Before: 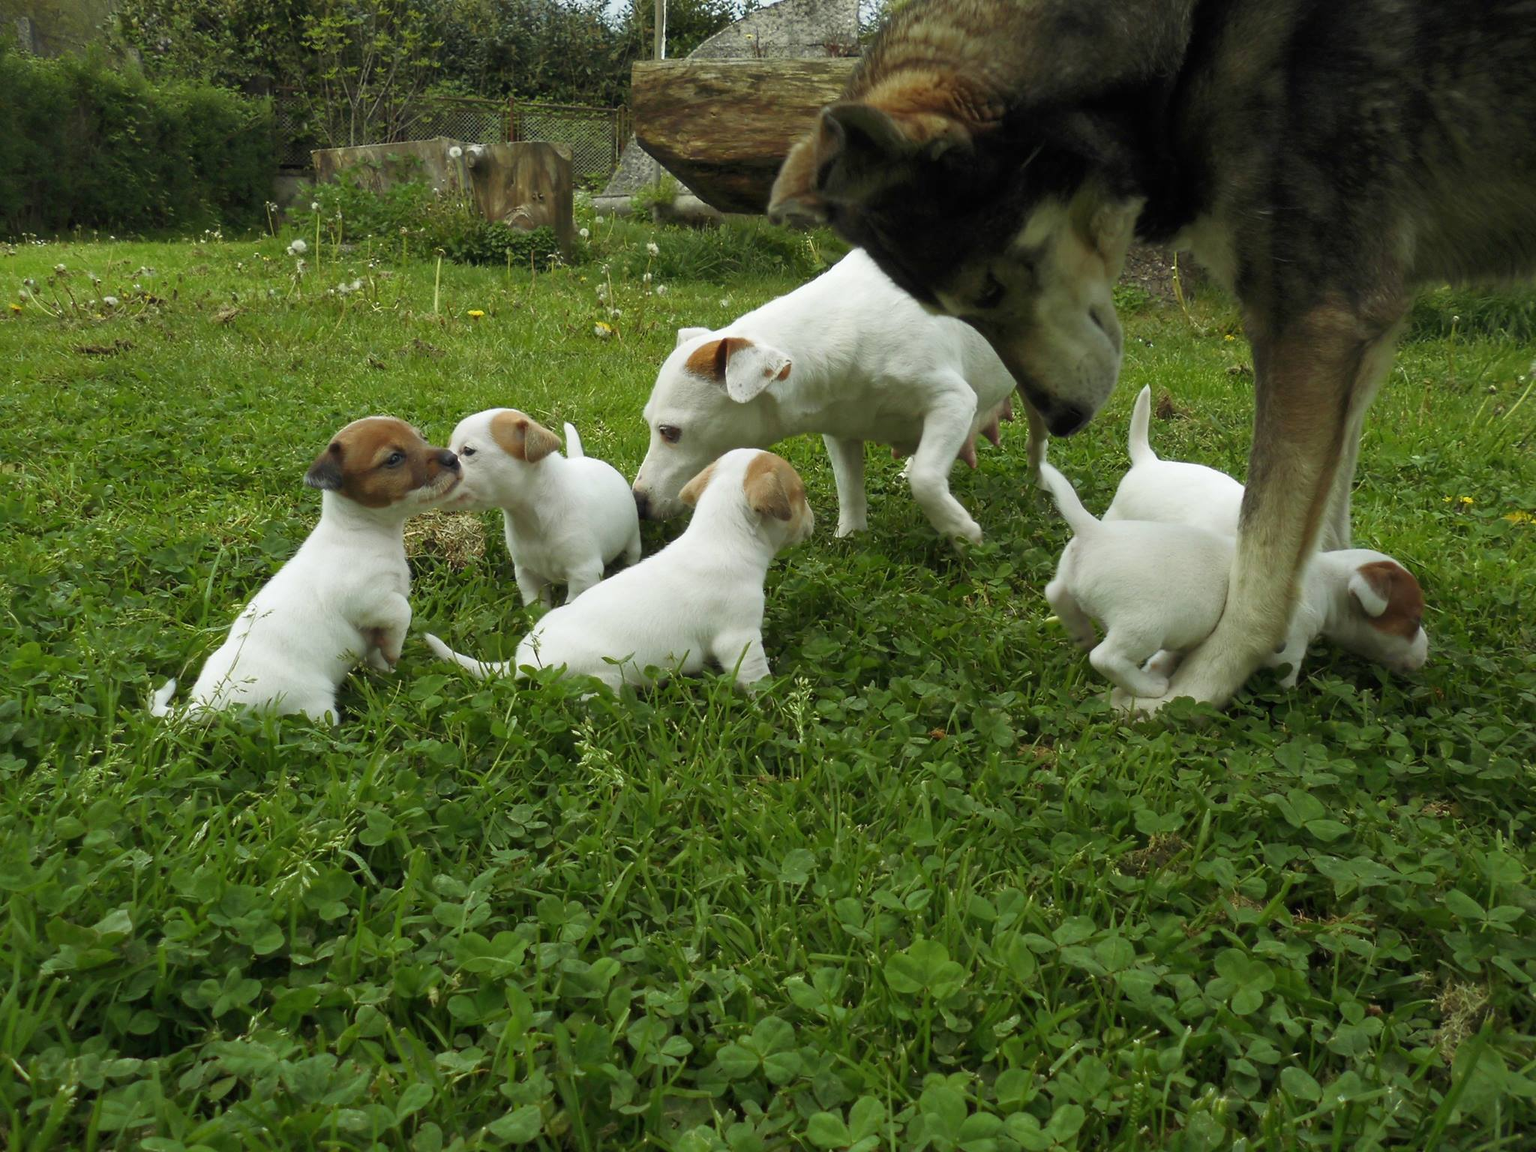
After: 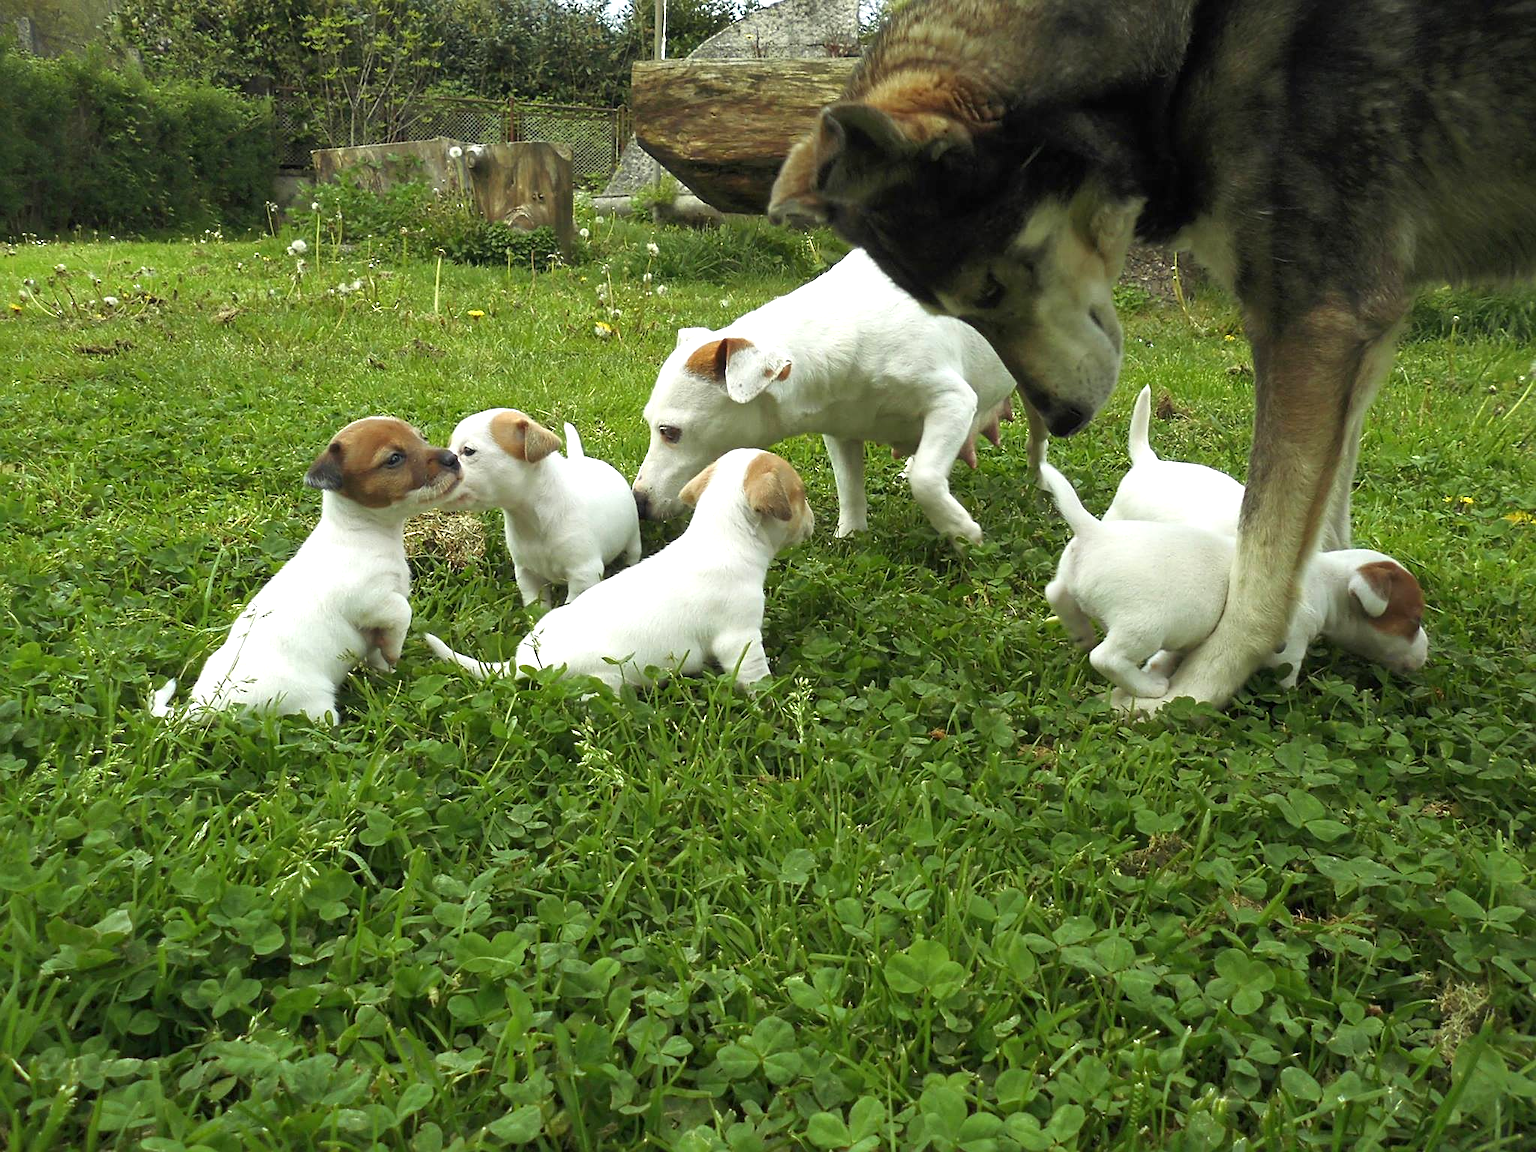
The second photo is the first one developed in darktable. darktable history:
sharpen: on, module defaults
exposure: exposure 0.657 EV, compensate highlight preservation false
